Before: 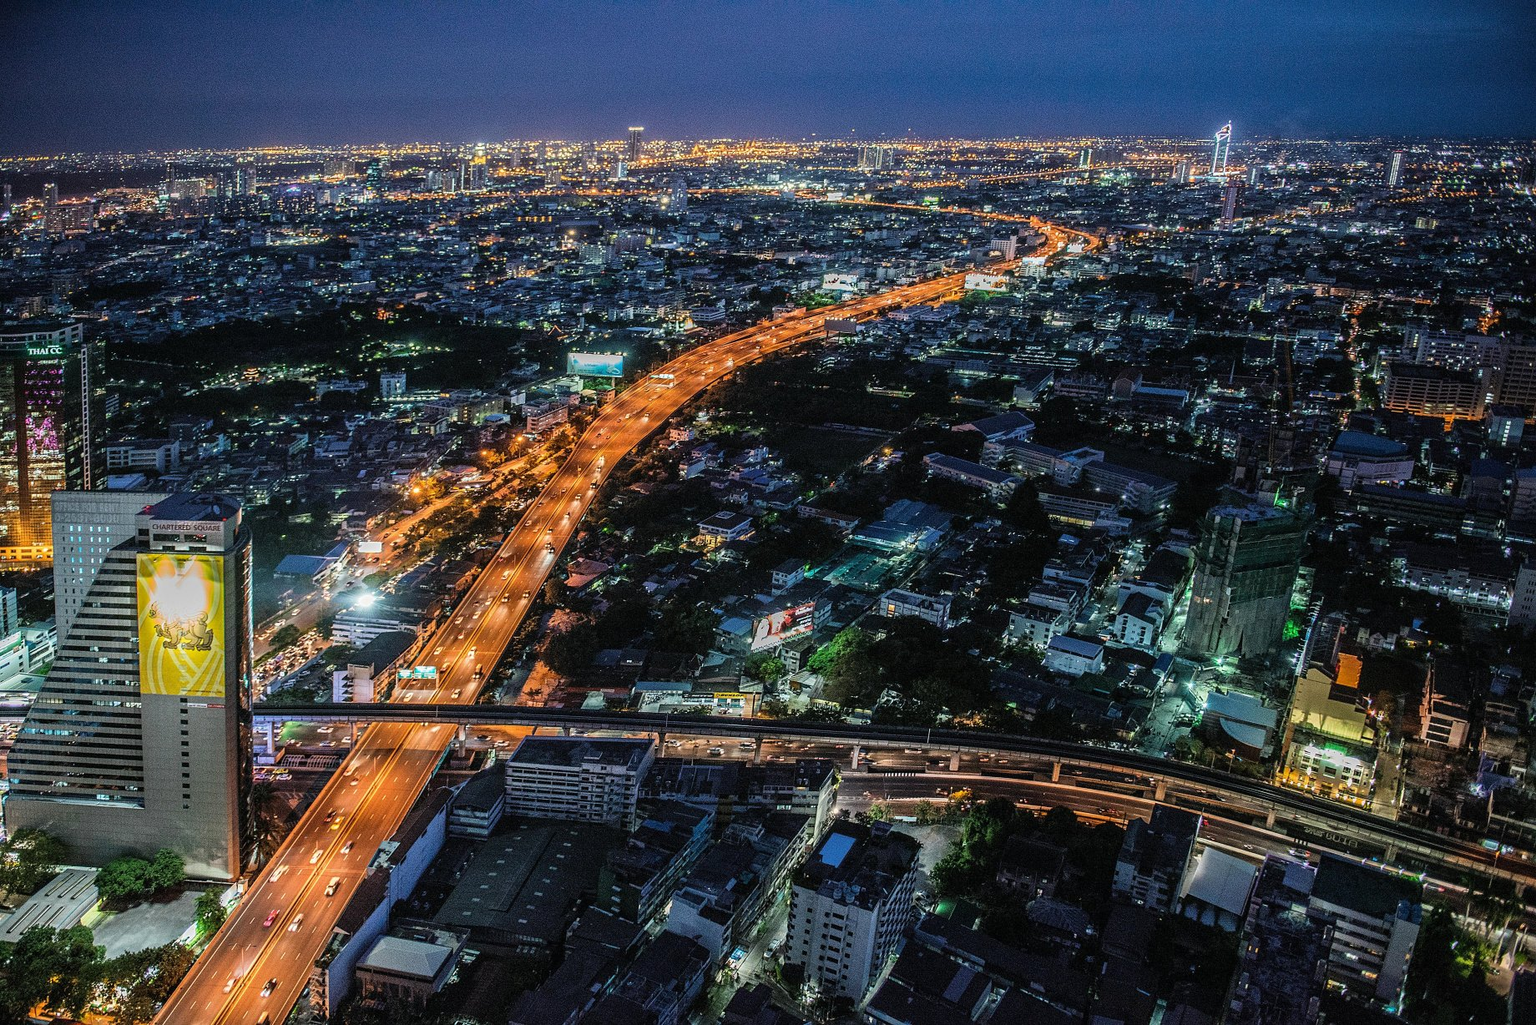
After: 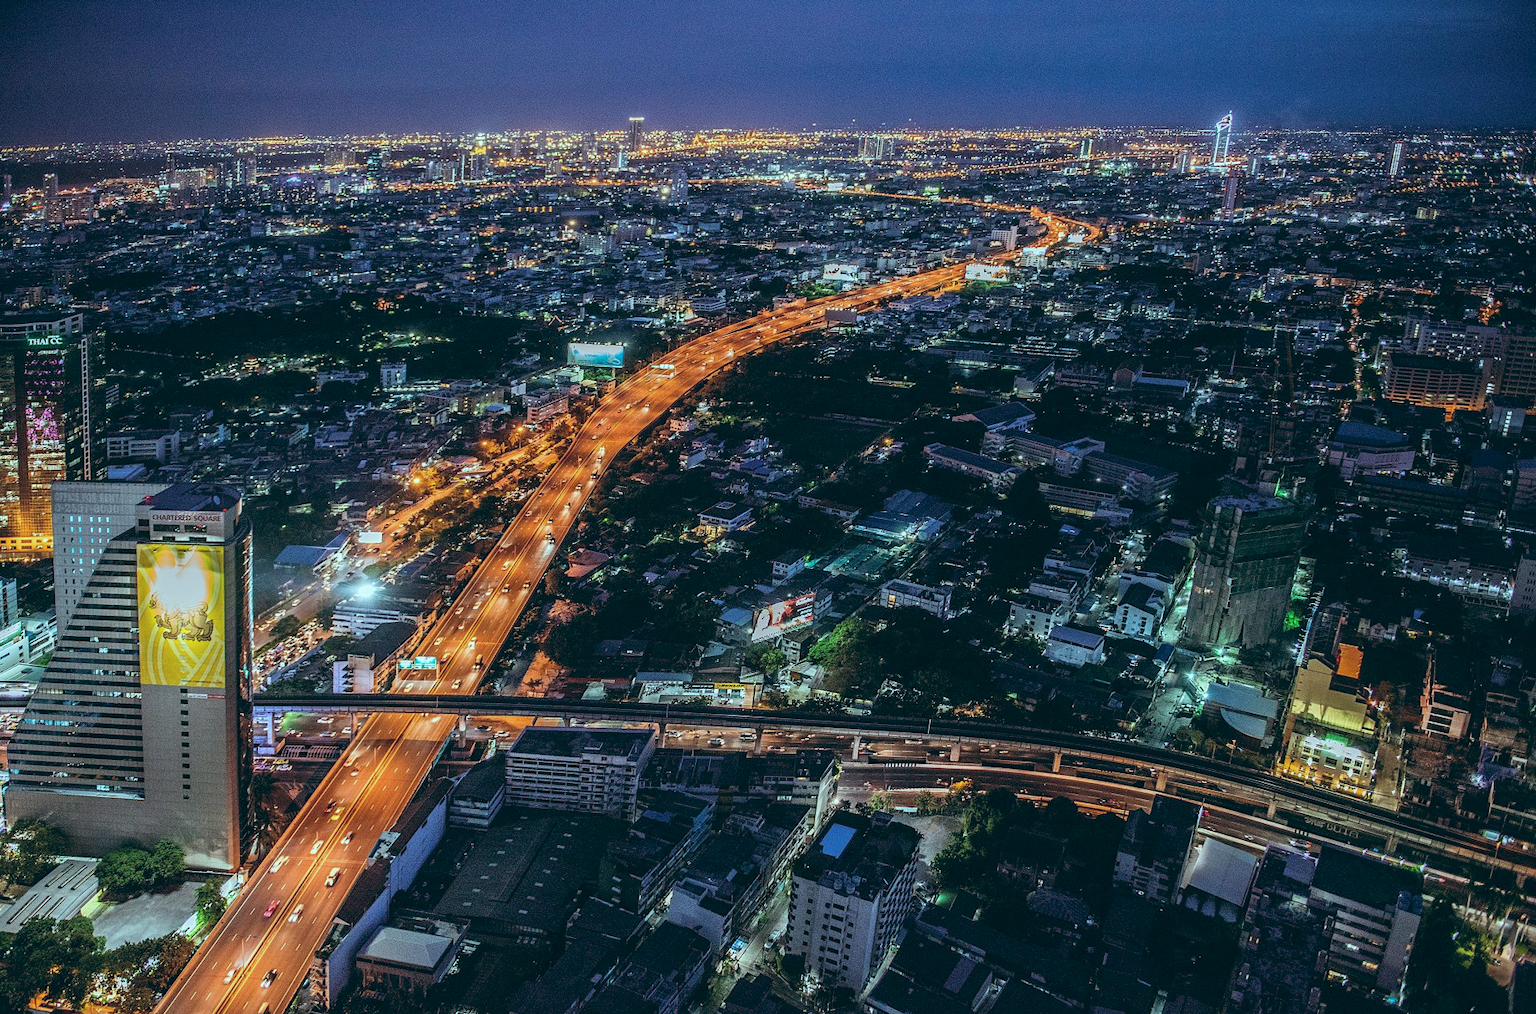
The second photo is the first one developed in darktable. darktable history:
crop: top 1.049%, right 0.001%
color balance: lift [1.003, 0.993, 1.001, 1.007], gamma [1.018, 1.072, 0.959, 0.928], gain [0.974, 0.873, 1.031, 1.127]
